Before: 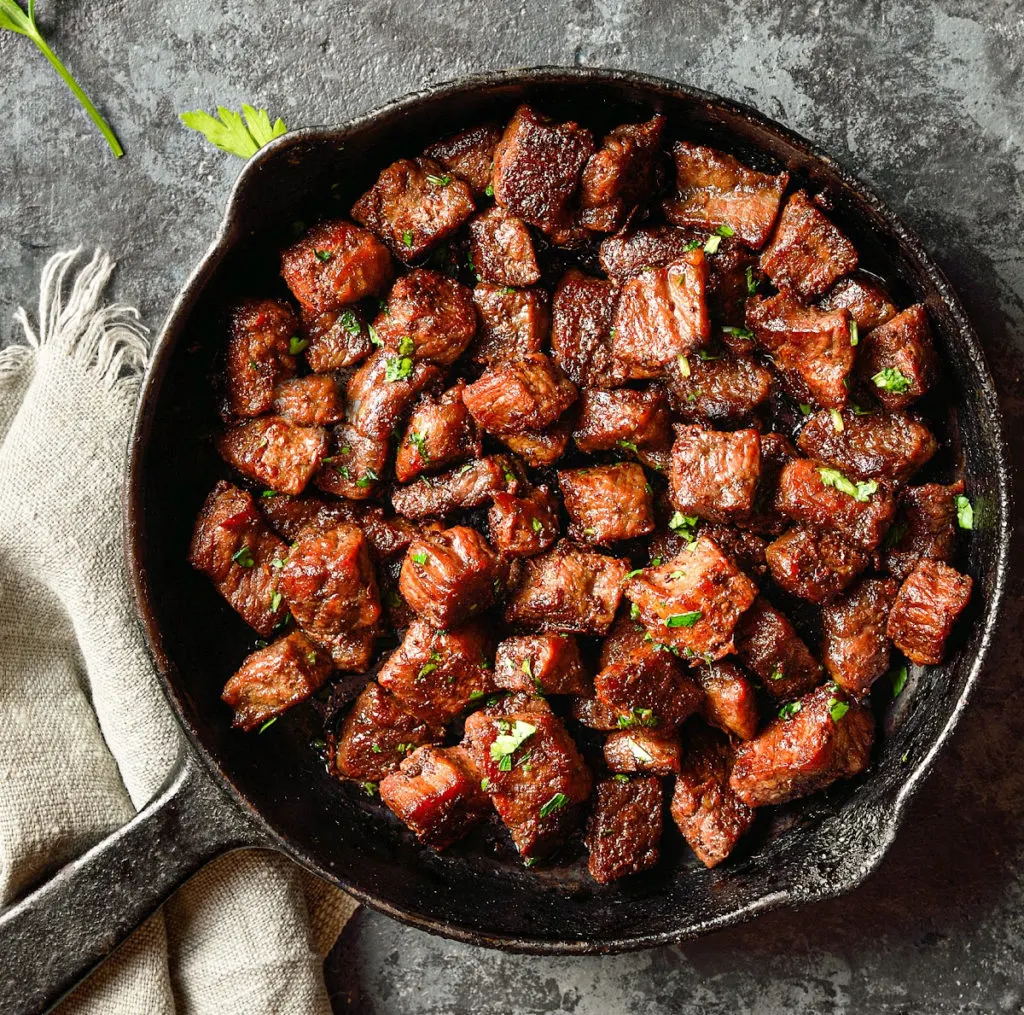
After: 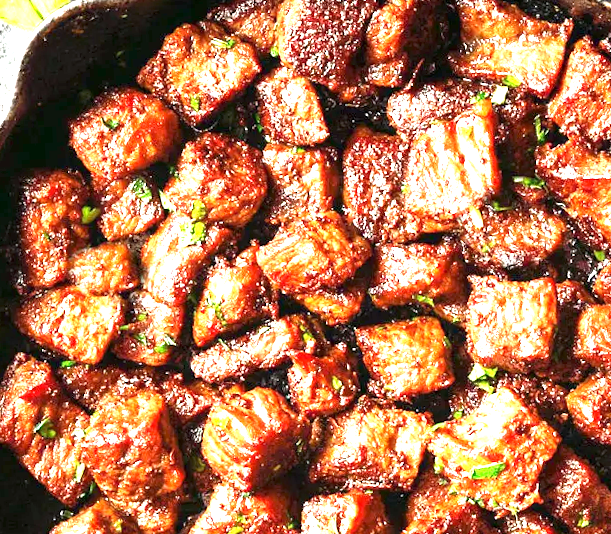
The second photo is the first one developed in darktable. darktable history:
crop: left 20.932%, top 15.471%, right 21.848%, bottom 34.081%
rotate and perspective: rotation -2.56°, automatic cropping off
exposure: exposure 2 EV, compensate exposure bias true, compensate highlight preservation false
